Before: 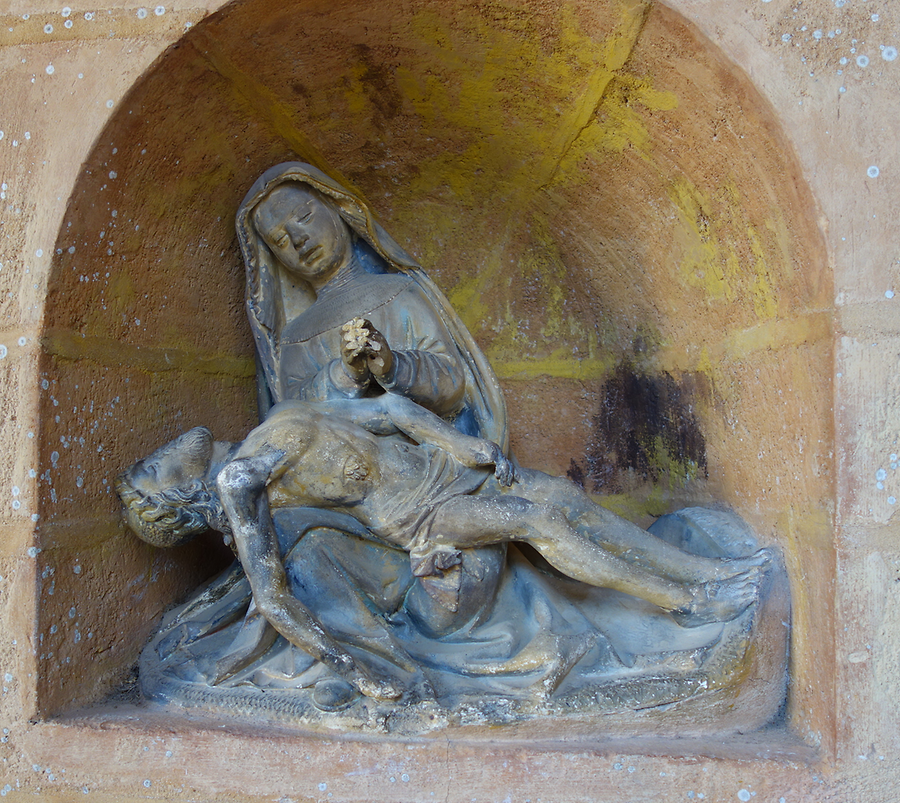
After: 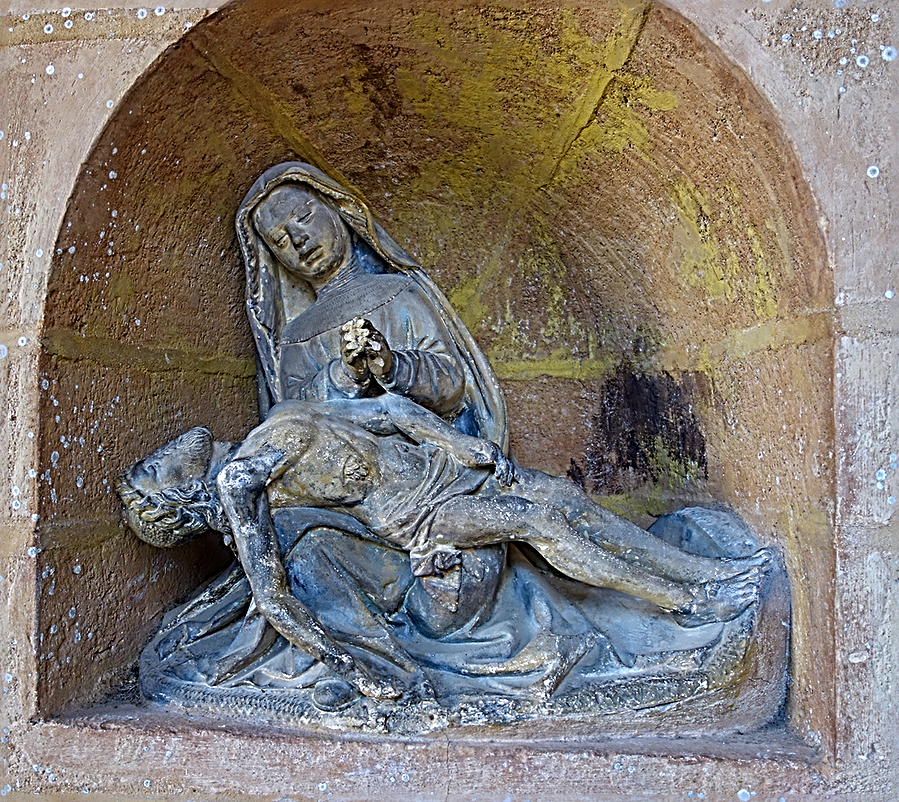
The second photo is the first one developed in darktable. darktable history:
sharpen: radius 3.163, amount 1.739
shadows and highlights: shadows 58.77, soften with gaussian
color calibration: illuminant as shot in camera, x 0.358, y 0.373, temperature 4628.91 K
tone equalizer: on, module defaults
local contrast: on, module defaults
